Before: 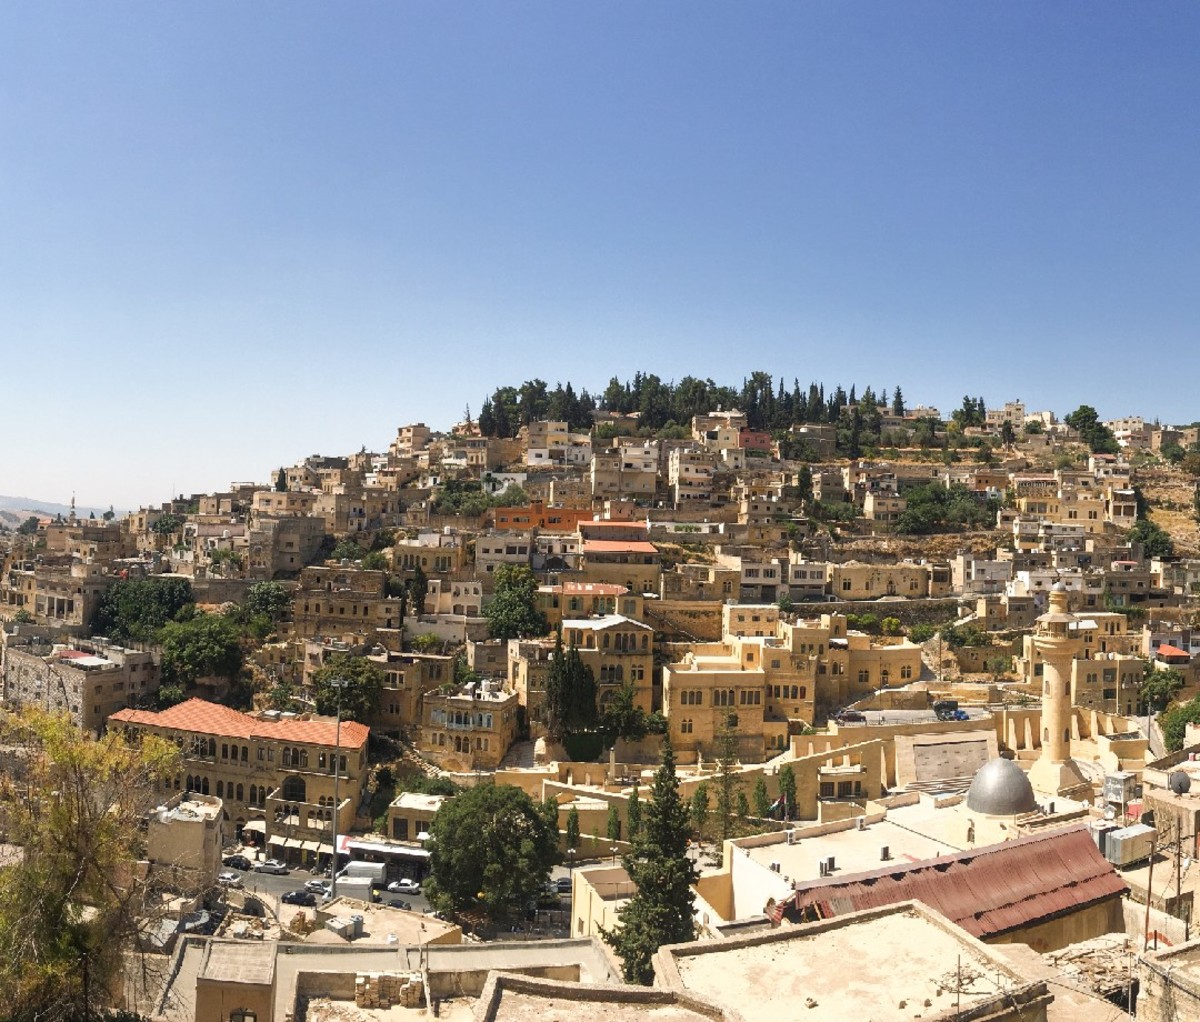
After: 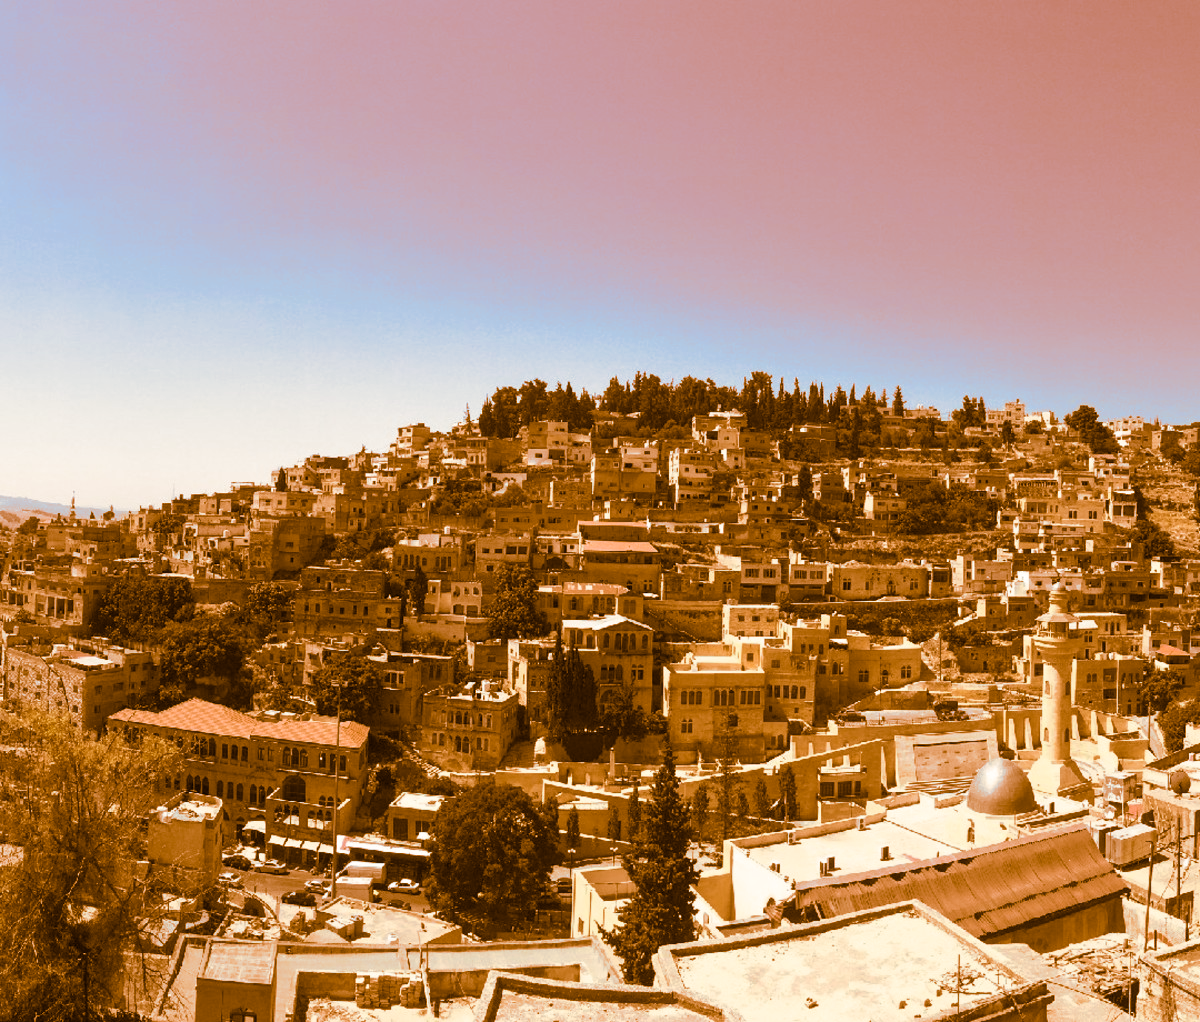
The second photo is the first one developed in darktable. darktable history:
contrast brightness saturation: saturation -0.05
split-toning: shadows › hue 26°, shadows › saturation 0.92, highlights › hue 40°, highlights › saturation 0.92, balance -63, compress 0%
